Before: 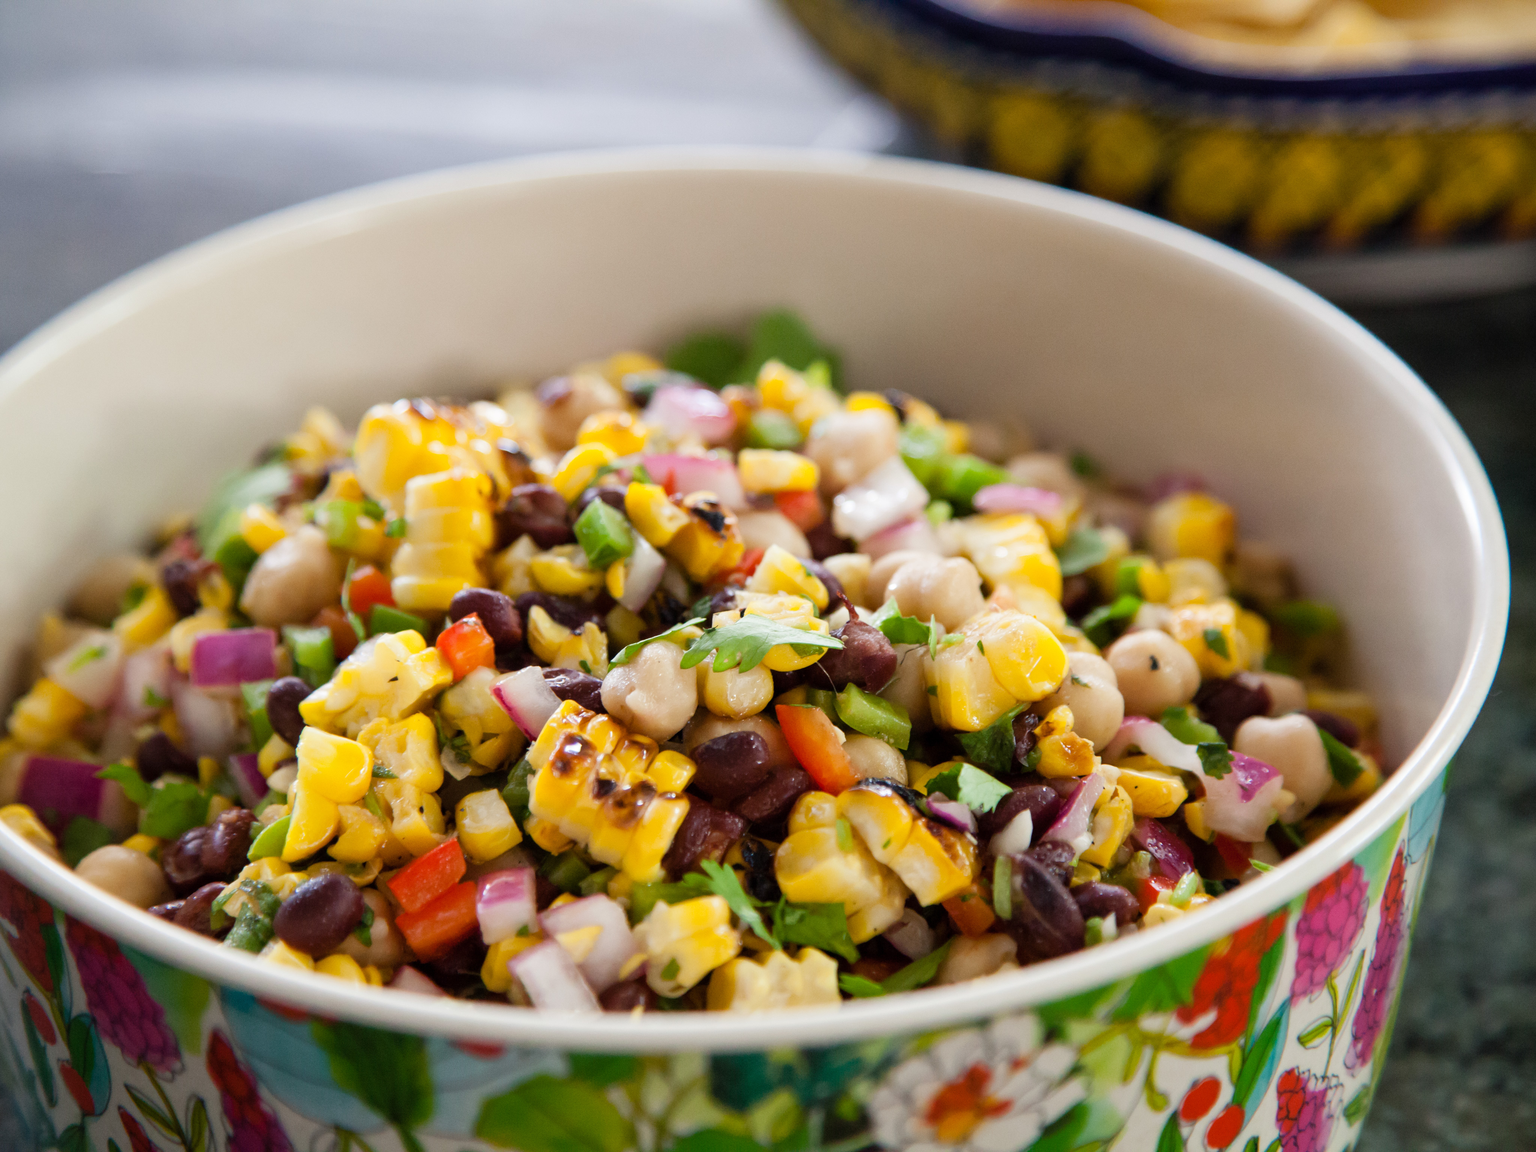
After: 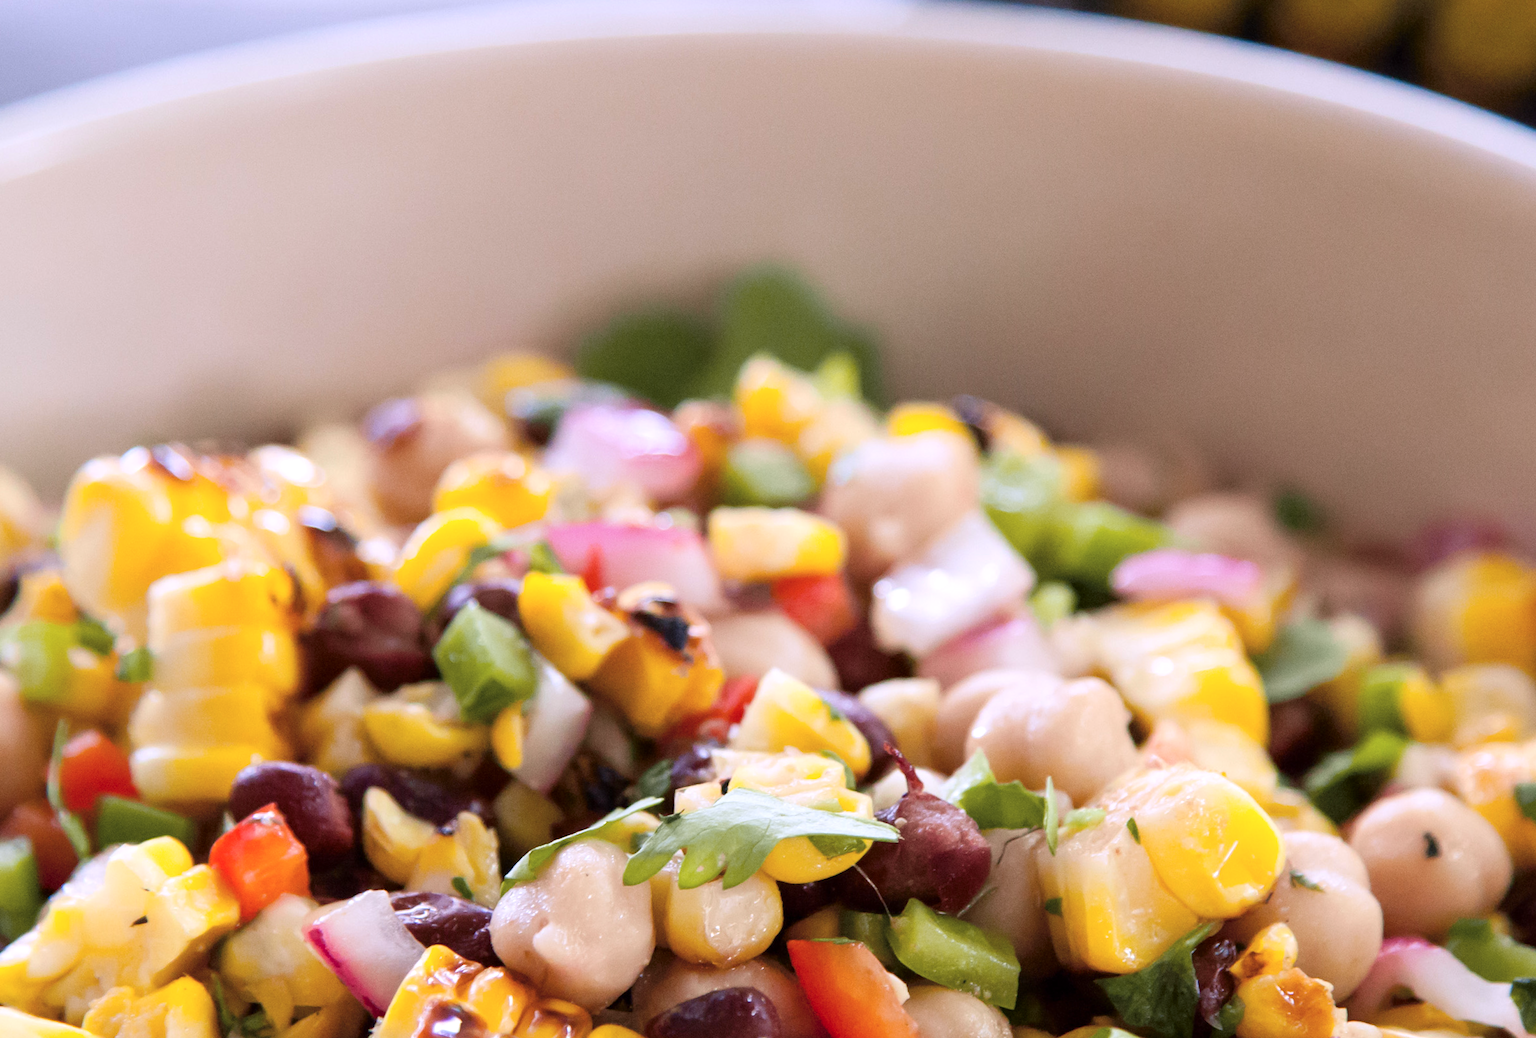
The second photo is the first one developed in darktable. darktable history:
rotate and perspective: rotation -2.22°, lens shift (horizontal) -0.022, automatic cropping off
white balance: red 1.004, blue 1.096
exposure: exposure 0.128 EV, compensate highlight preservation false
crop: left 20.932%, top 15.471%, right 21.848%, bottom 34.081%
tone curve: curves: ch1 [(0, 0) (0.214, 0.291) (0.372, 0.44) (0.463, 0.476) (0.498, 0.502) (0.521, 0.531) (1, 1)]; ch2 [(0, 0) (0.456, 0.447) (0.5, 0.5) (0.547, 0.557) (0.592, 0.57) (0.631, 0.602) (1, 1)], color space Lab, independent channels, preserve colors none
